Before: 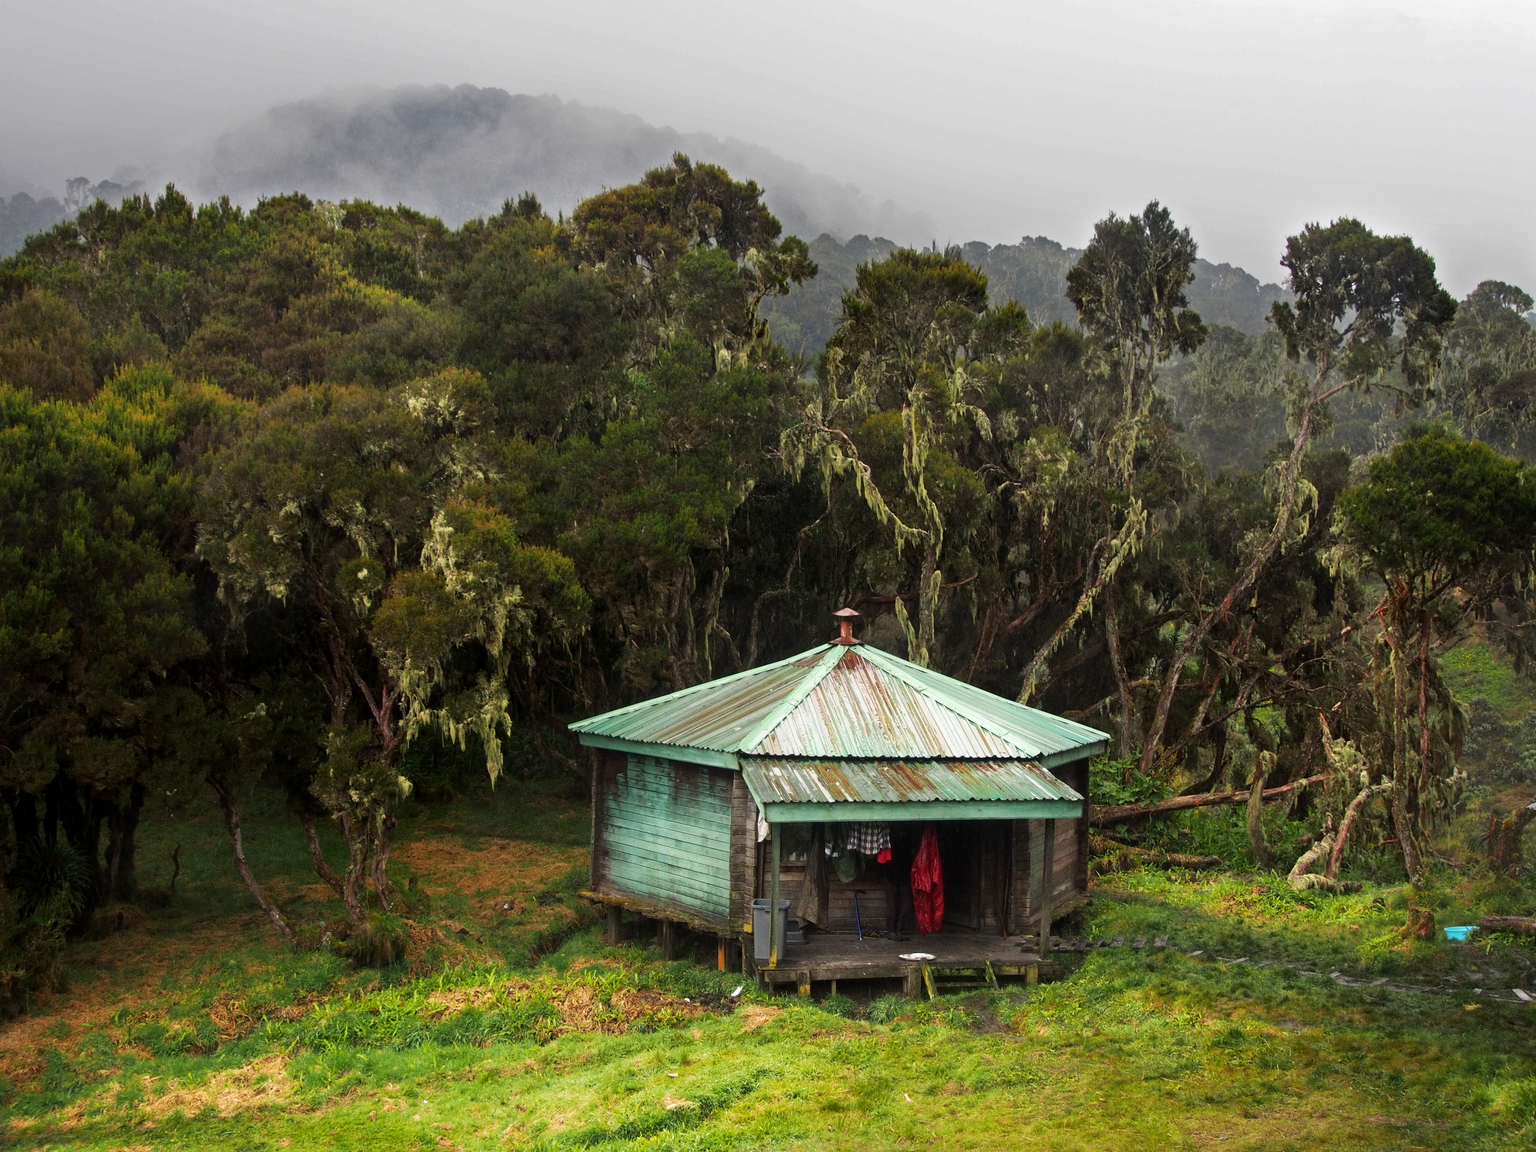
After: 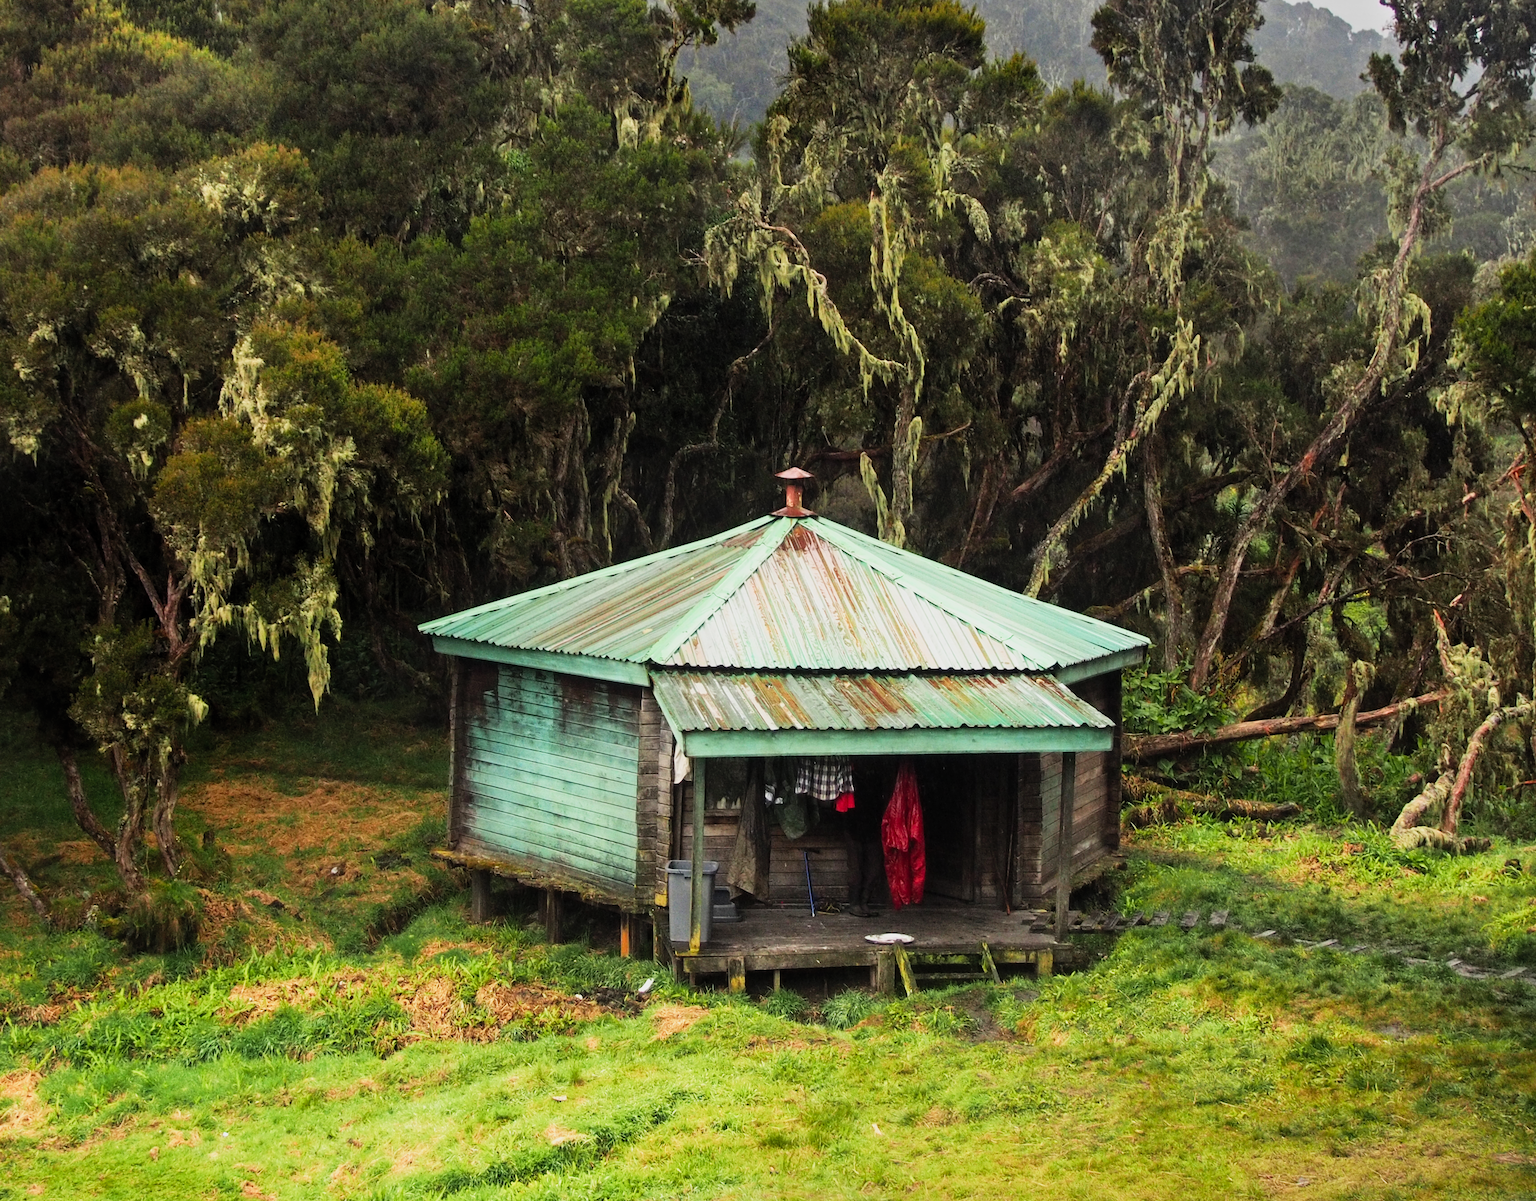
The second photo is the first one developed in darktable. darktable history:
contrast brightness saturation: contrast 0.198, brightness 0.168, saturation 0.224
crop: left 16.847%, top 22.765%, right 9.09%
filmic rgb: black relative exposure -16 EV, white relative exposure 4.95 EV, threshold 5.95 EV, hardness 6.19, add noise in highlights 0.001, color science v3 (2019), use custom middle-gray values true, contrast in highlights soft, enable highlight reconstruction true
